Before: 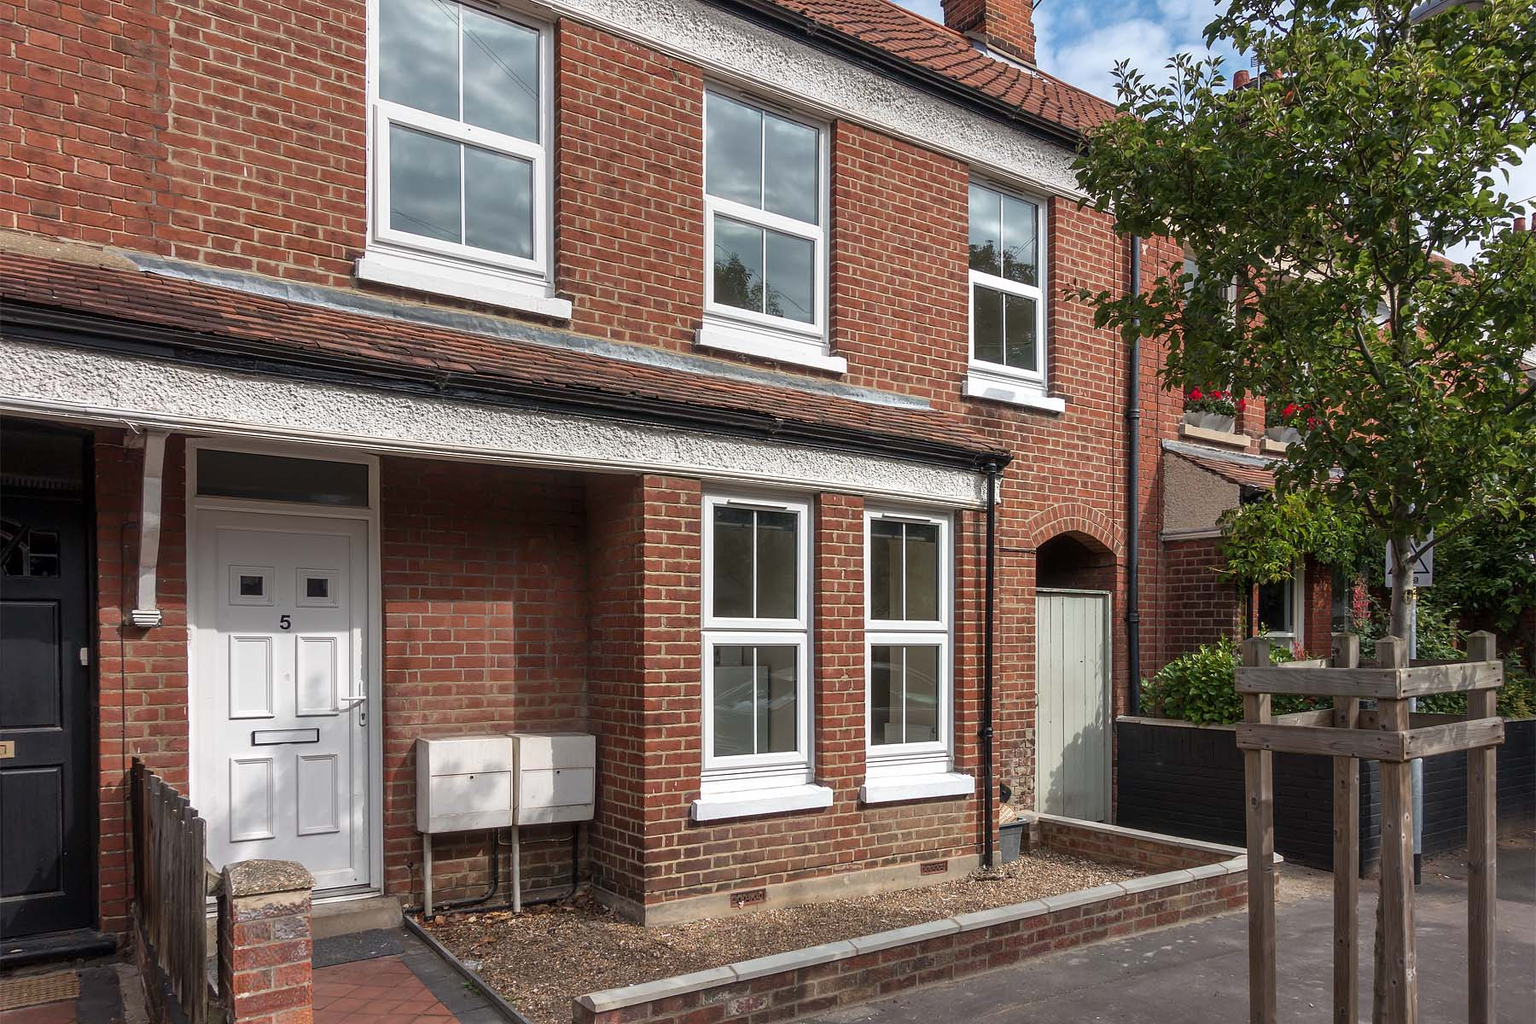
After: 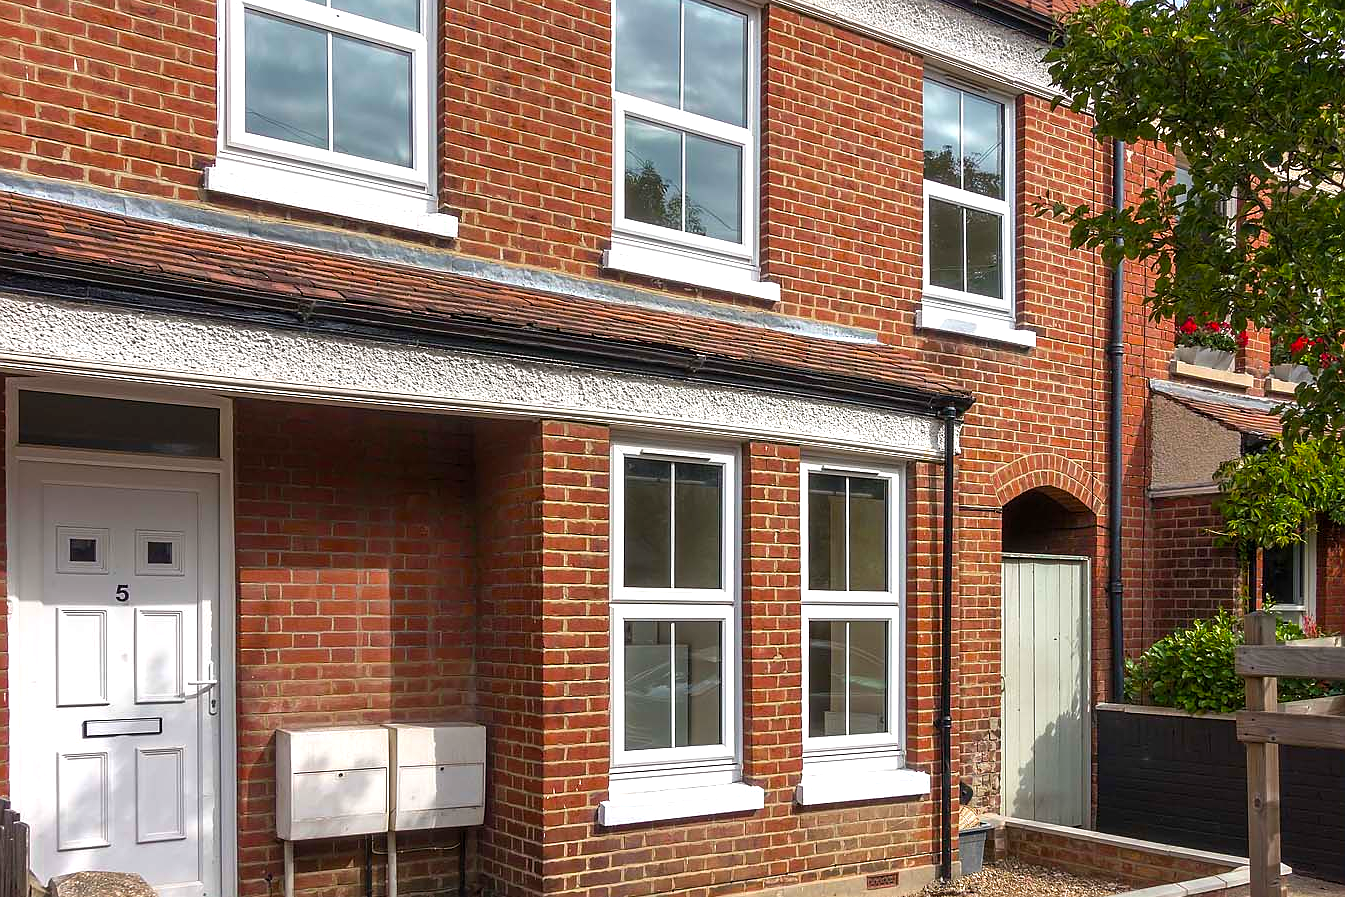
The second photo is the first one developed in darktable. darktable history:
color balance rgb: perceptual saturation grading › global saturation 36%, perceptual brilliance grading › global brilliance 10%, global vibrance 20%
crop and rotate: left 11.831%, top 11.346%, right 13.429%, bottom 13.899%
sharpen: radius 1
